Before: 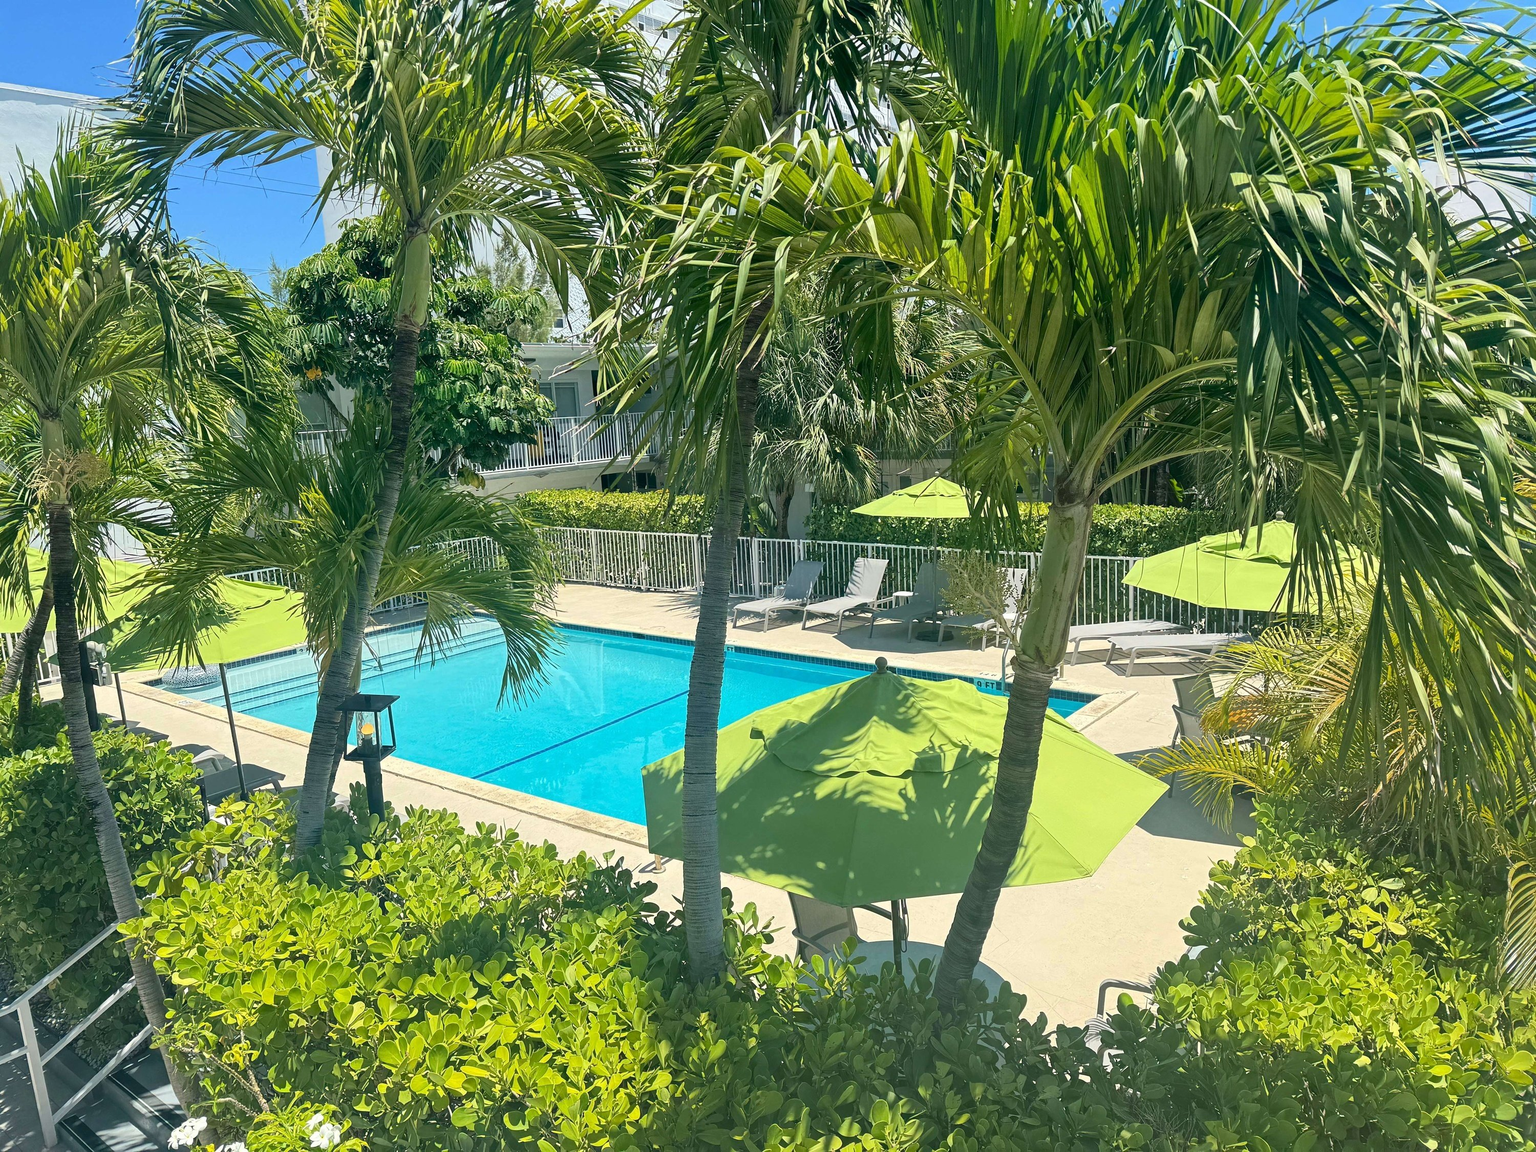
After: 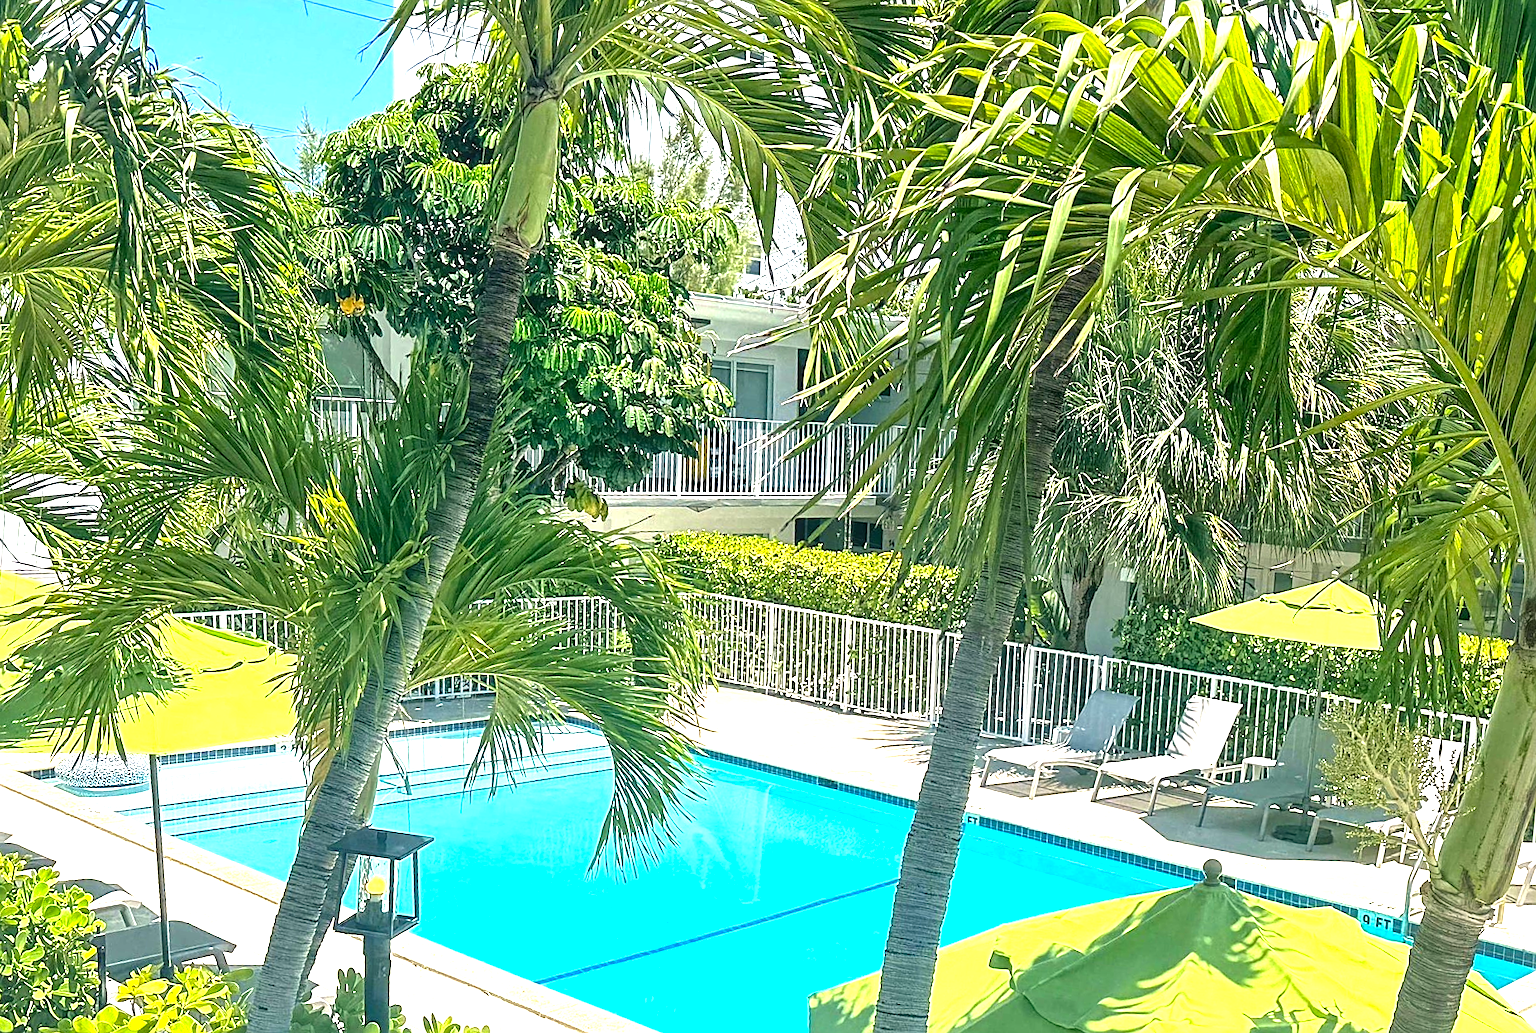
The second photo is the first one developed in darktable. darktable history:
color correction: highlights a* 3.21, highlights b* 2.09, saturation 1.2
exposure: exposure 0.772 EV, compensate highlight preservation false
sharpen: on, module defaults
local contrast: on, module defaults
tone equalizer: -8 EV -0.405 EV, -7 EV -0.396 EV, -6 EV -0.354 EV, -5 EV -0.223 EV, -3 EV 0.245 EV, -2 EV 0.324 EV, -1 EV 0.374 EV, +0 EV 0.427 EV, mask exposure compensation -0.498 EV
crop and rotate: angle -6.18°, left 2.046%, top 6.633%, right 27.47%, bottom 30.149%
